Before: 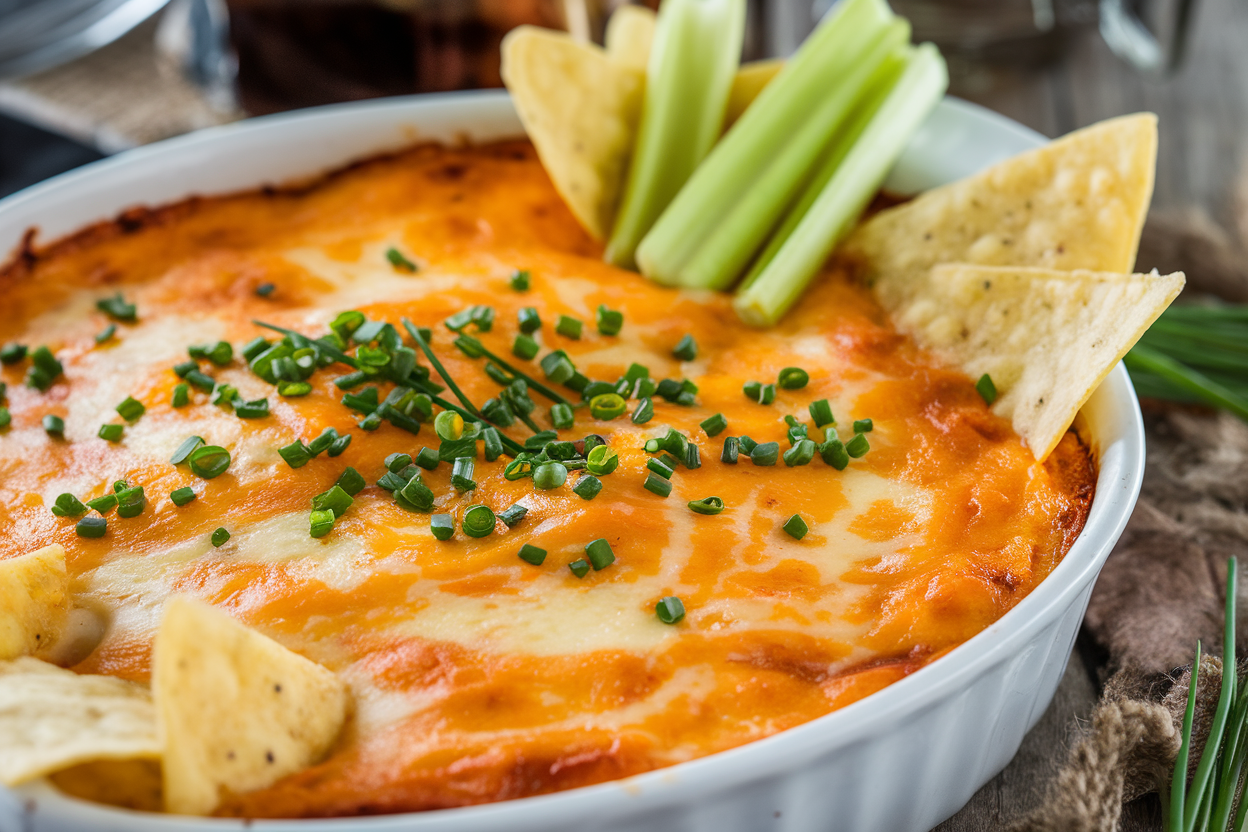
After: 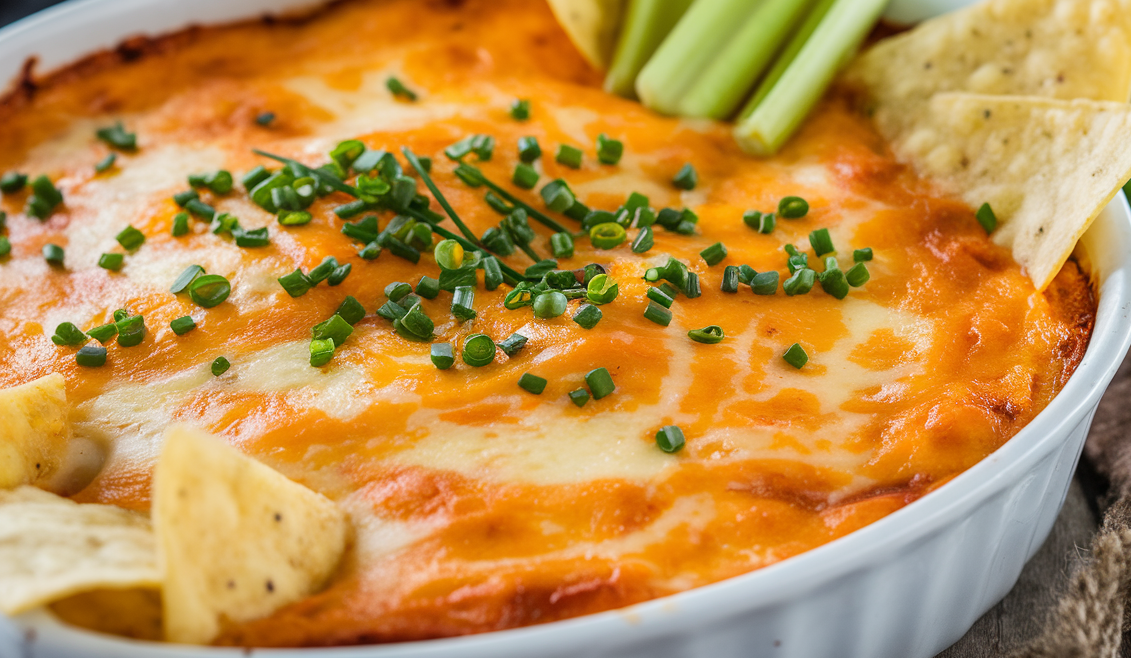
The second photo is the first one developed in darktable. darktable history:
crop: top 20.65%, right 9.355%, bottom 0.221%
